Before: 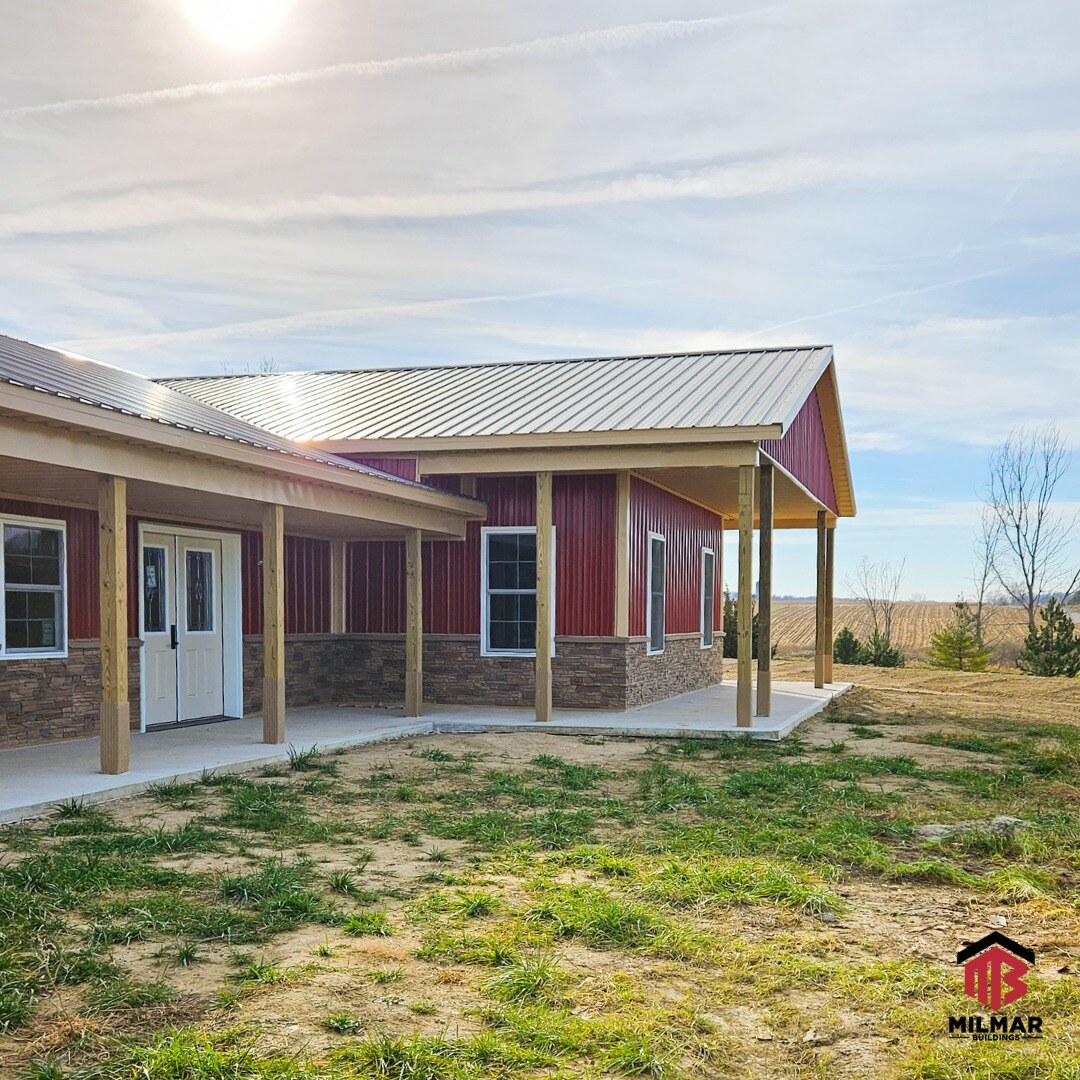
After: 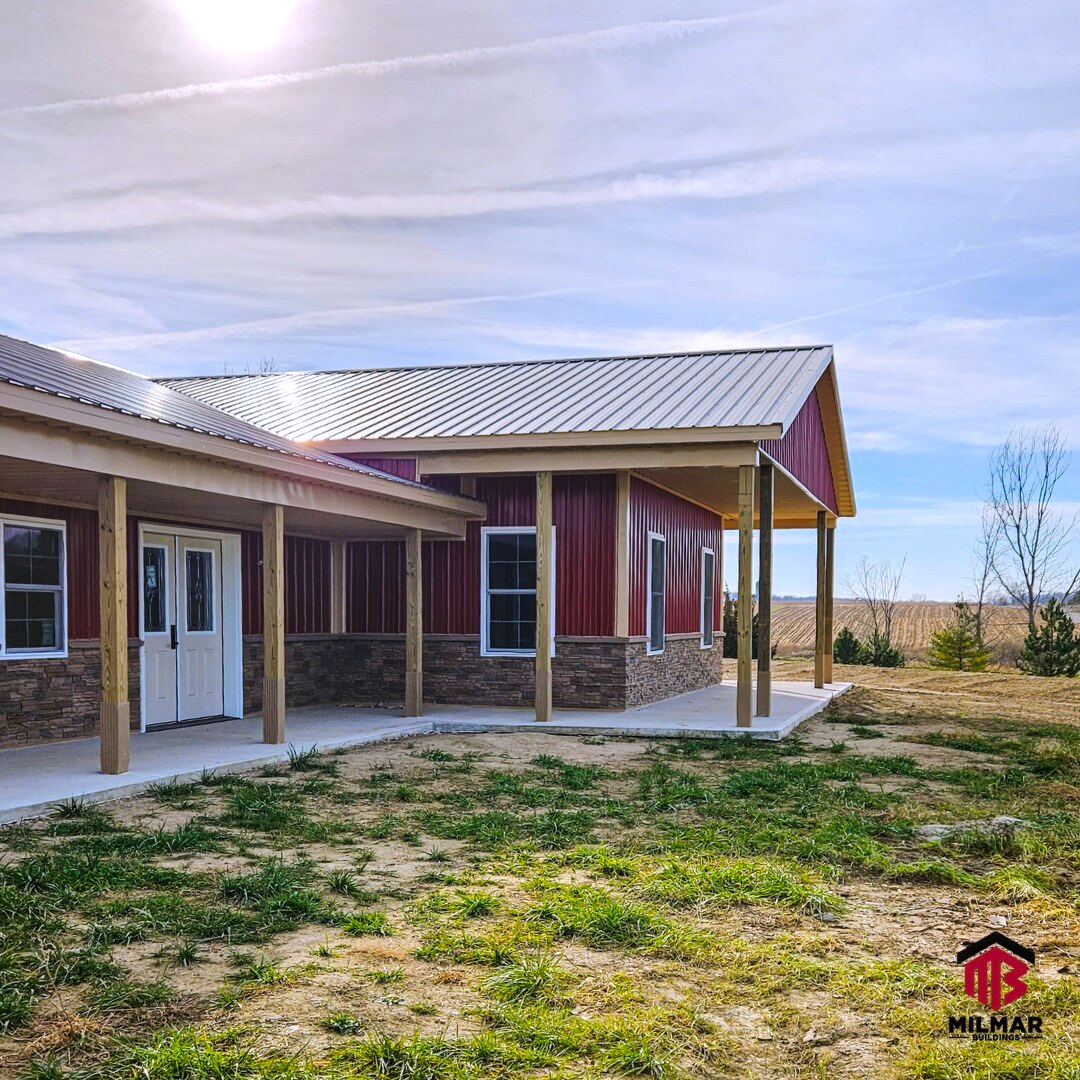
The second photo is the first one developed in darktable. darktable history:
white balance: red 1.004, blue 1.096
exposure: compensate highlight preservation false
local contrast: on, module defaults
tone curve: curves: ch0 [(0, 0) (0.003, 0.019) (0.011, 0.022) (0.025, 0.027) (0.044, 0.037) (0.069, 0.049) (0.1, 0.066) (0.136, 0.091) (0.177, 0.125) (0.224, 0.159) (0.277, 0.206) (0.335, 0.266) (0.399, 0.332) (0.468, 0.411) (0.543, 0.492) (0.623, 0.577) (0.709, 0.668) (0.801, 0.767) (0.898, 0.869) (1, 1)], preserve colors none
